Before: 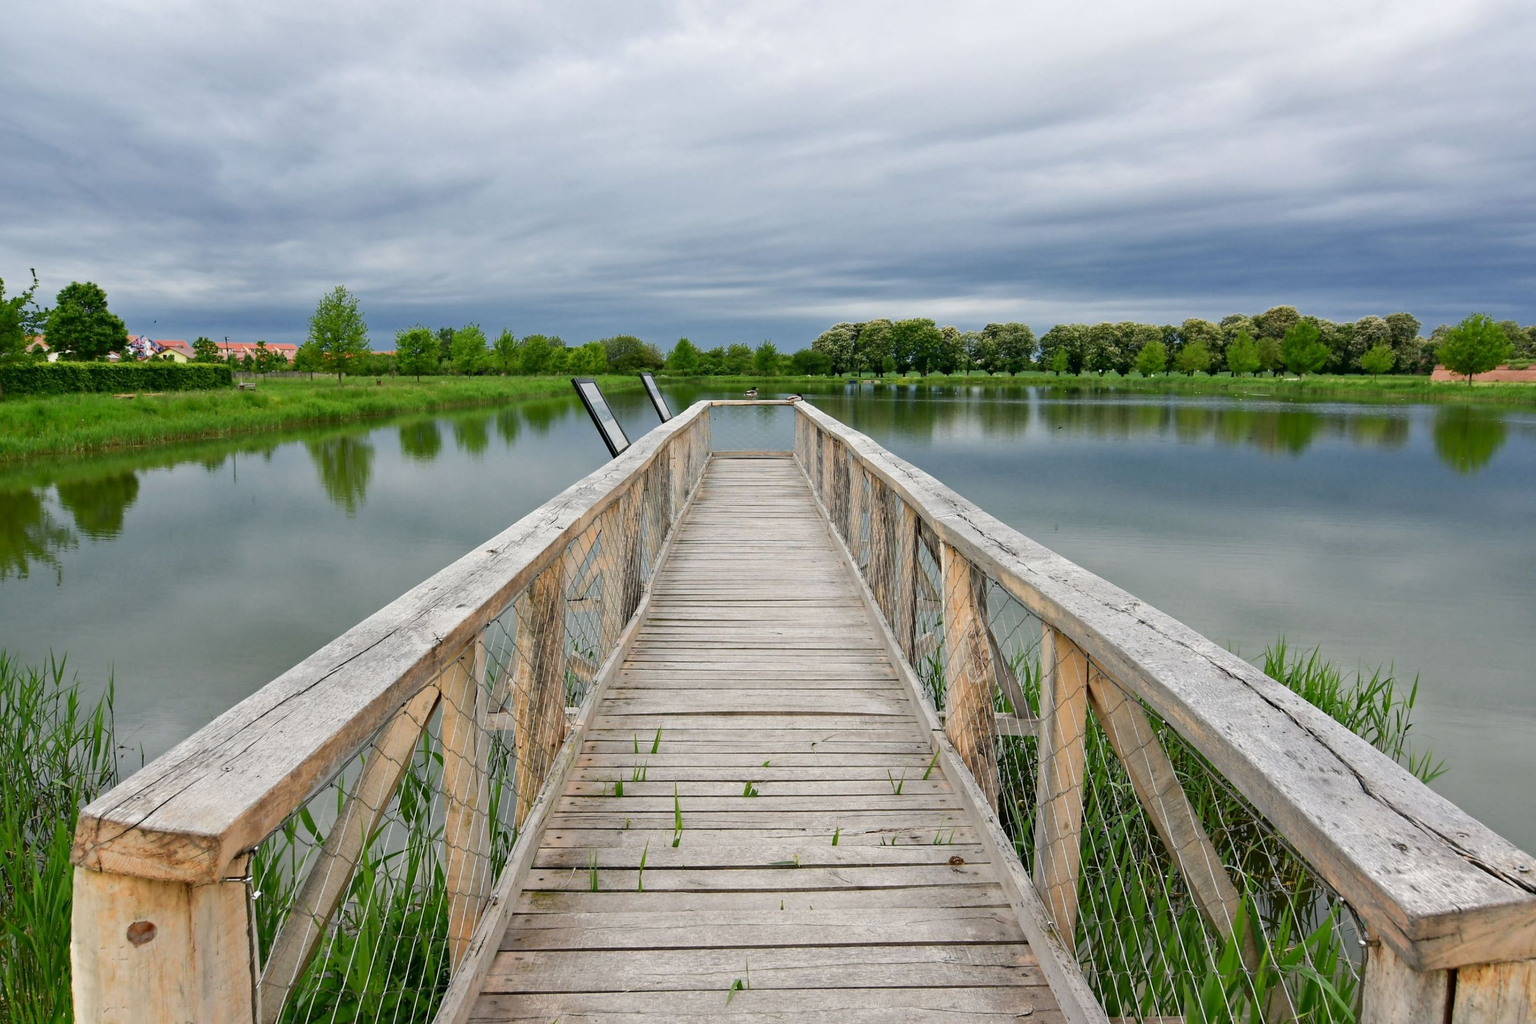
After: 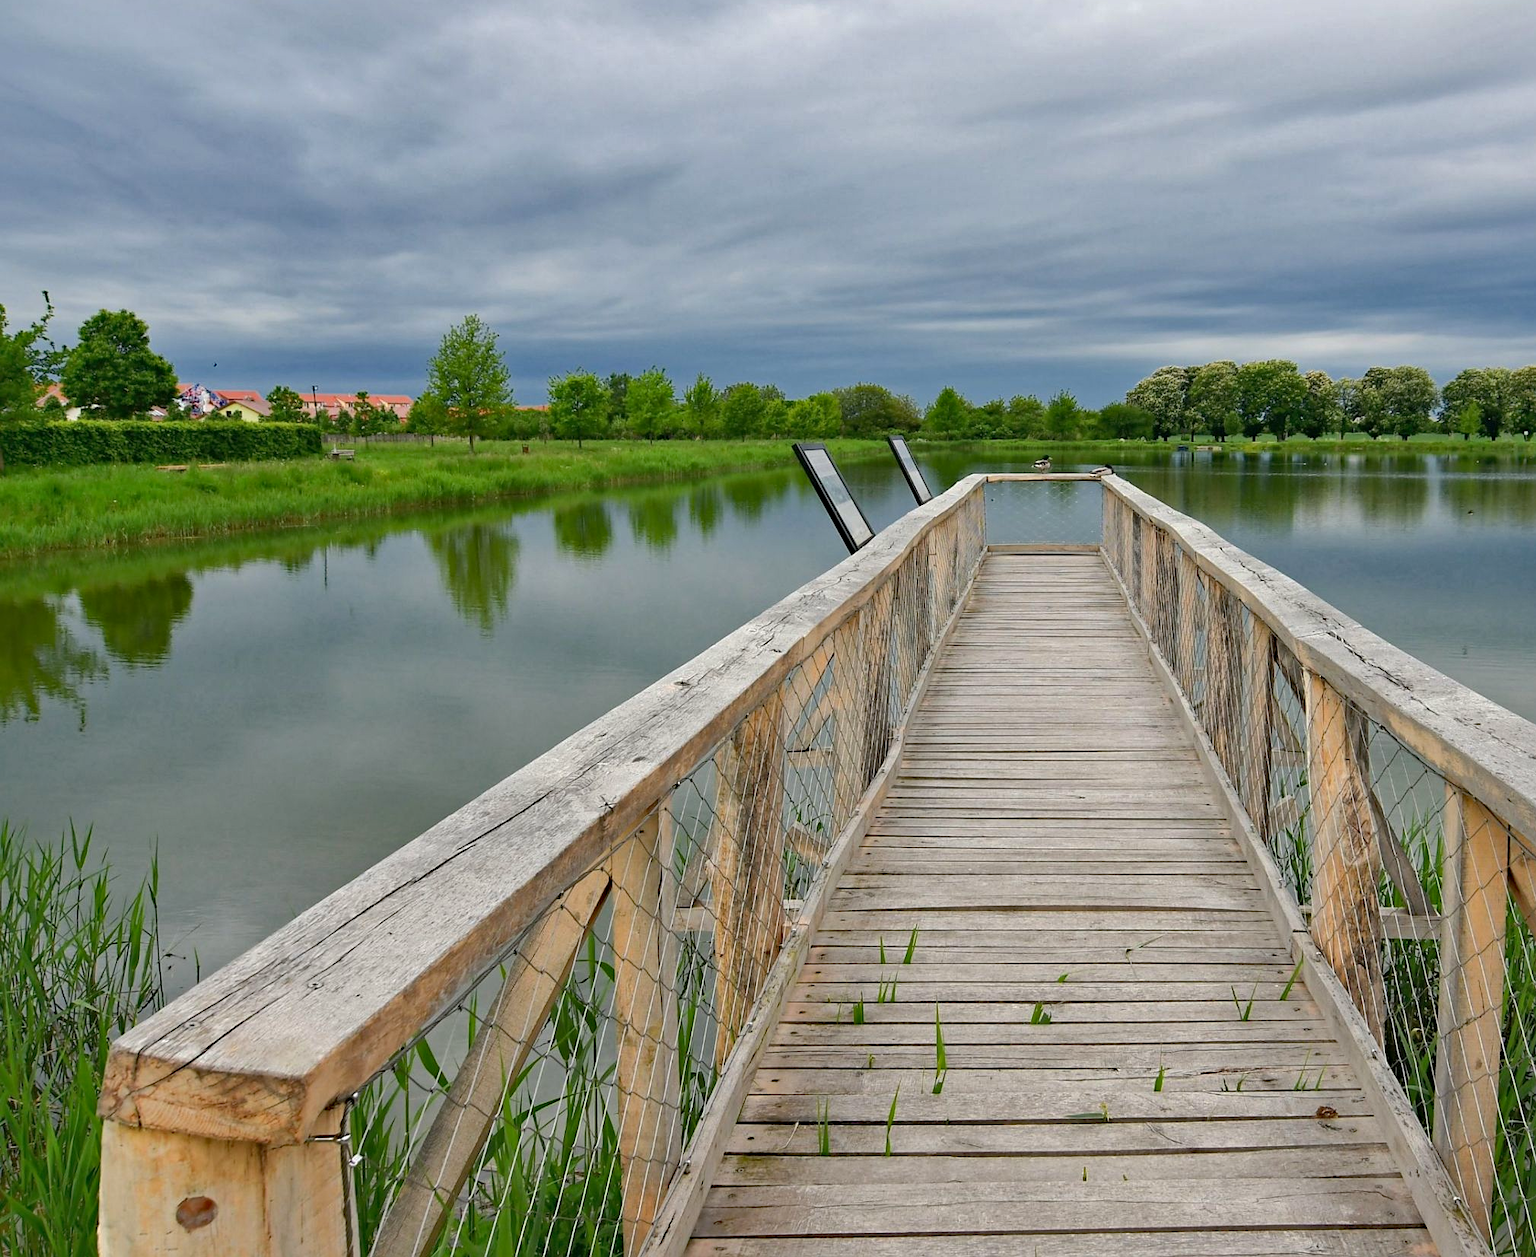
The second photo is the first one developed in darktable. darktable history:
shadows and highlights: on, module defaults
haze removal: compatibility mode true, adaptive false
sharpen: radius 1.235, amount 0.305, threshold 0.025
crop: top 5.751%, right 27.865%, bottom 5.7%
